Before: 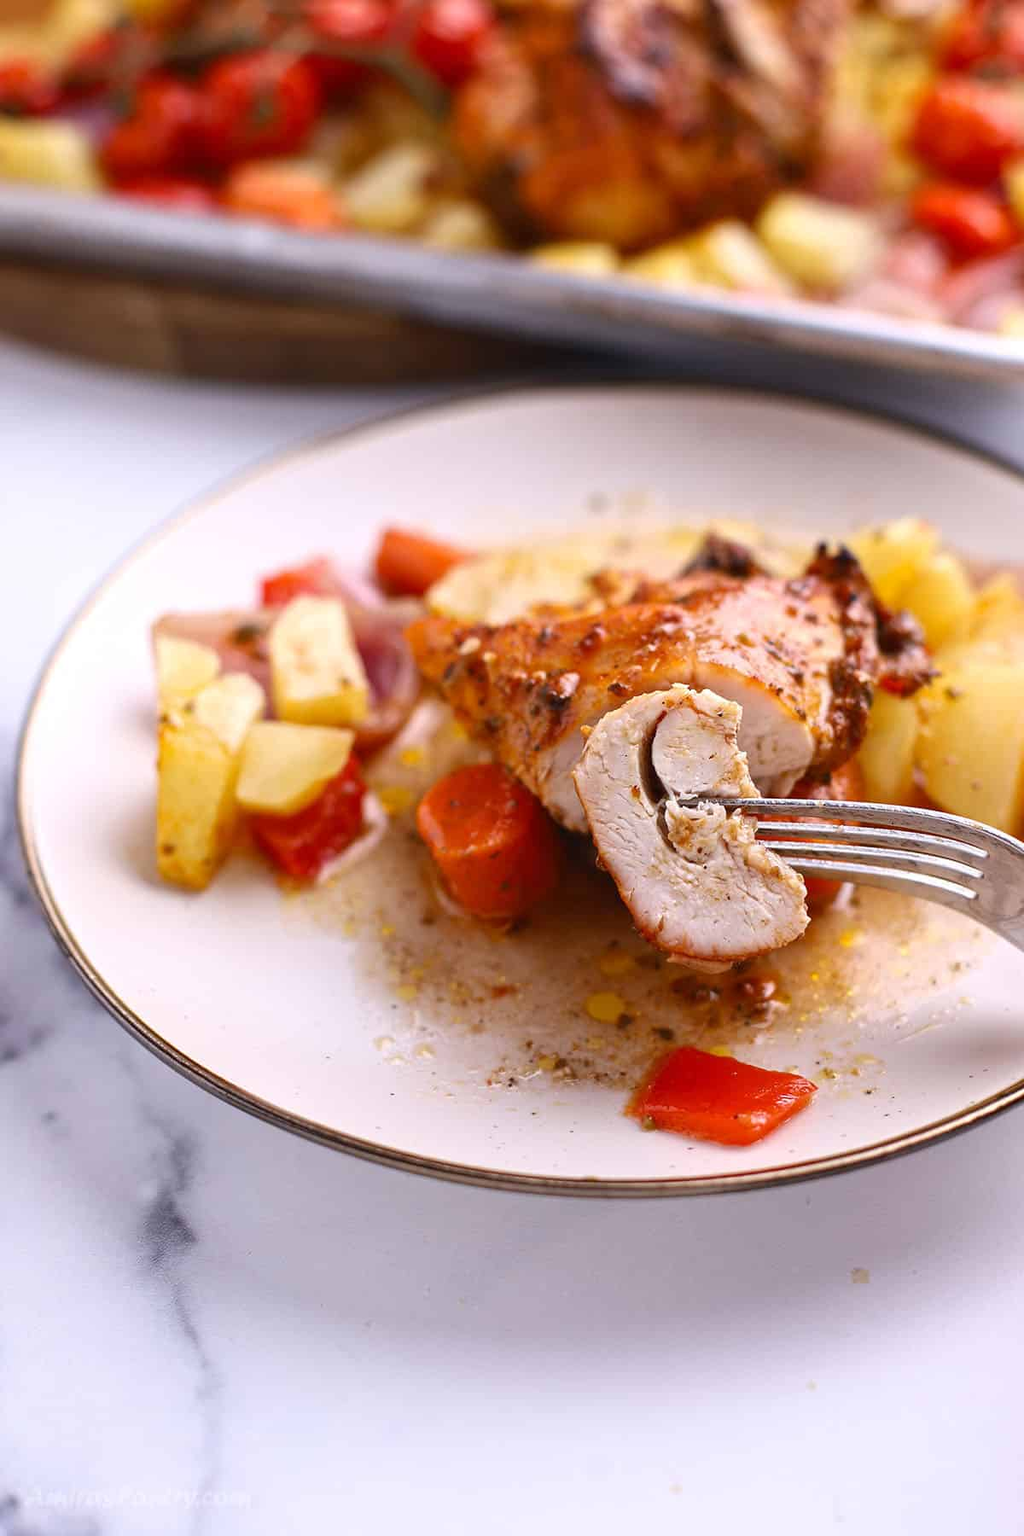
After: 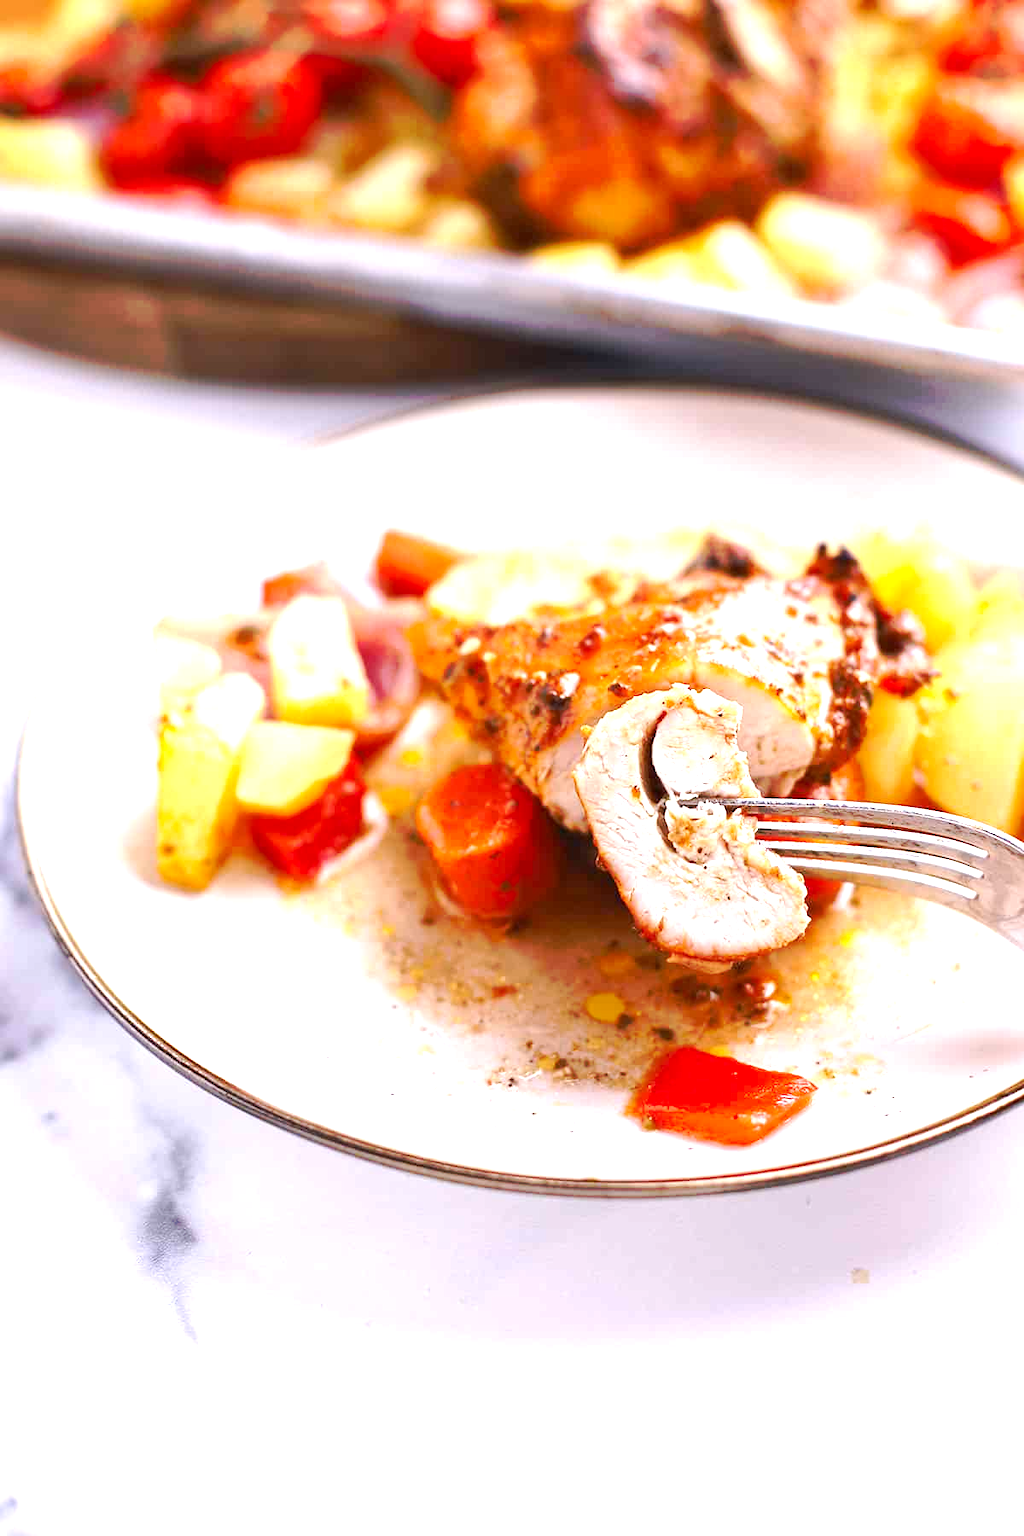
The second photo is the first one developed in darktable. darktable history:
tone curve: curves: ch0 [(0, 0) (0.003, 0.003) (0.011, 0.011) (0.025, 0.024) (0.044, 0.043) (0.069, 0.068) (0.1, 0.097) (0.136, 0.133) (0.177, 0.173) (0.224, 0.219) (0.277, 0.271) (0.335, 0.327) (0.399, 0.39) (0.468, 0.457) (0.543, 0.582) (0.623, 0.655) (0.709, 0.734) (0.801, 0.817) (0.898, 0.906) (1, 1)], preserve colors none
exposure: black level correction 0.001, exposure 1.116 EV, compensate highlight preservation false
